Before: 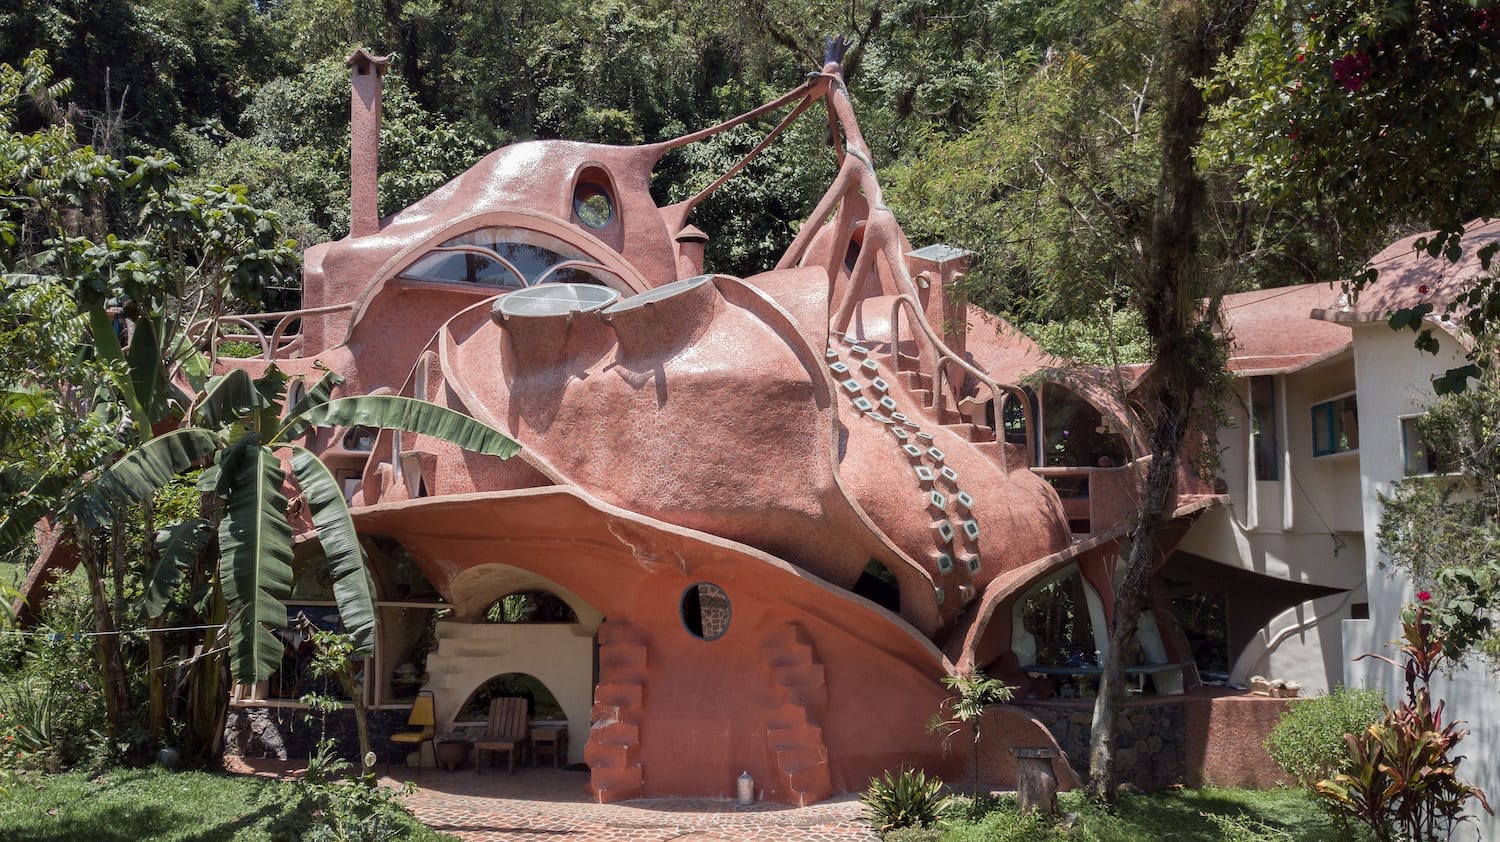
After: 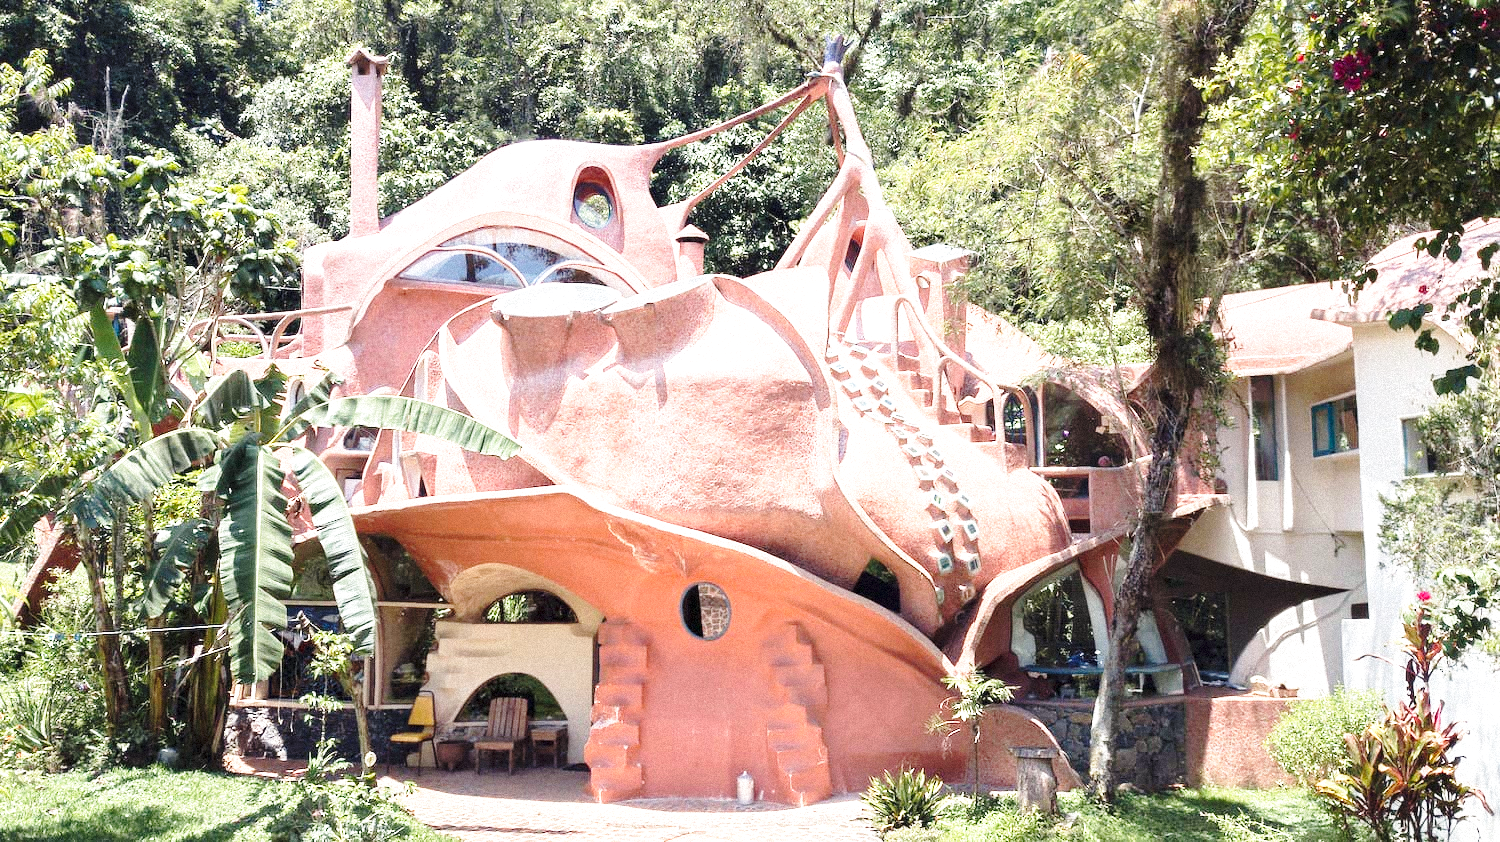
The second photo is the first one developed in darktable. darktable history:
base curve: curves: ch0 [(0, 0) (0.028, 0.03) (0.121, 0.232) (0.46, 0.748) (0.859, 0.968) (1, 1)], preserve colors none
grain: mid-tones bias 0%
color balance: mode lift, gamma, gain (sRGB), lift [1, 1, 1.022, 1.026]
exposure: black level correction 0, exposure 1.379 EV, compensate exposure bias true, compensate highlight preservation false
rotate and perspective: crop left 0, crop top 0
